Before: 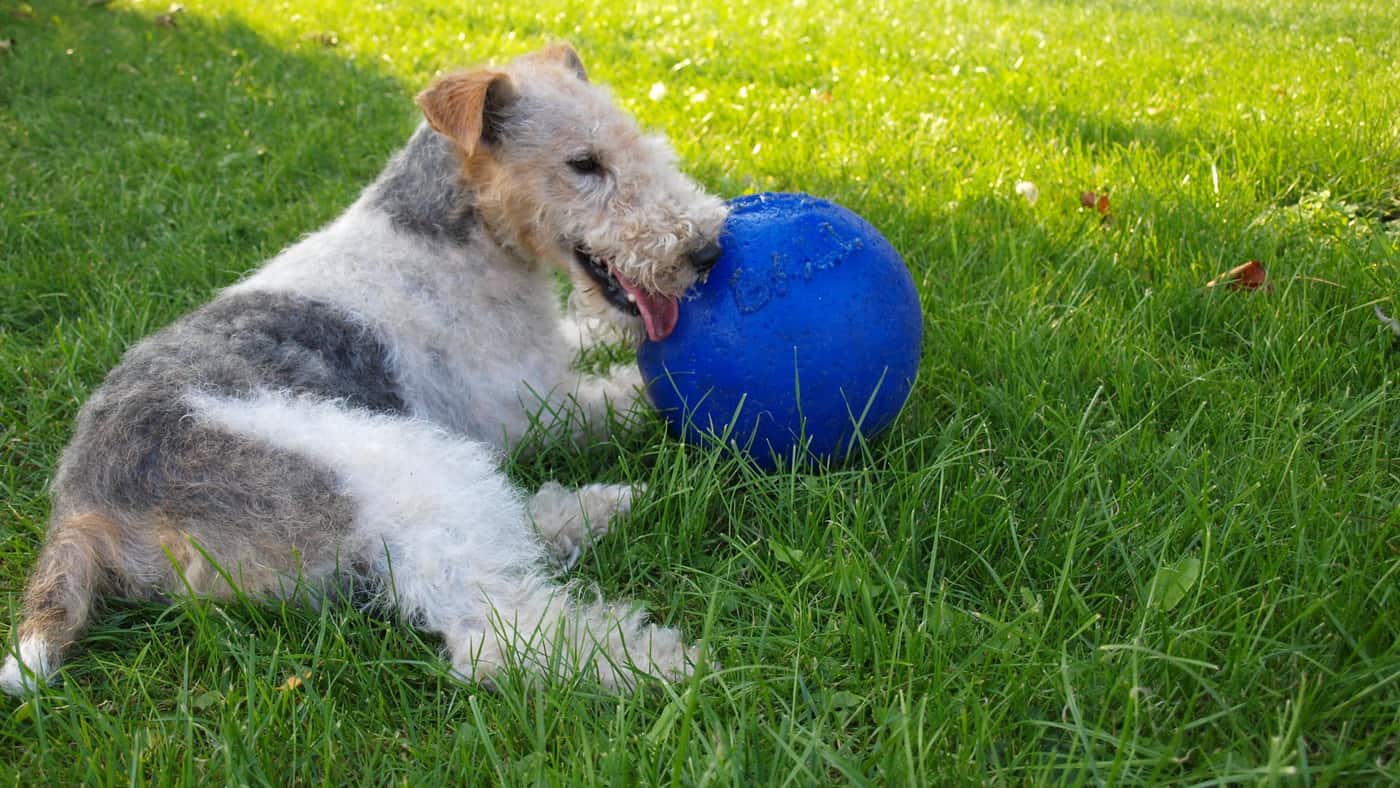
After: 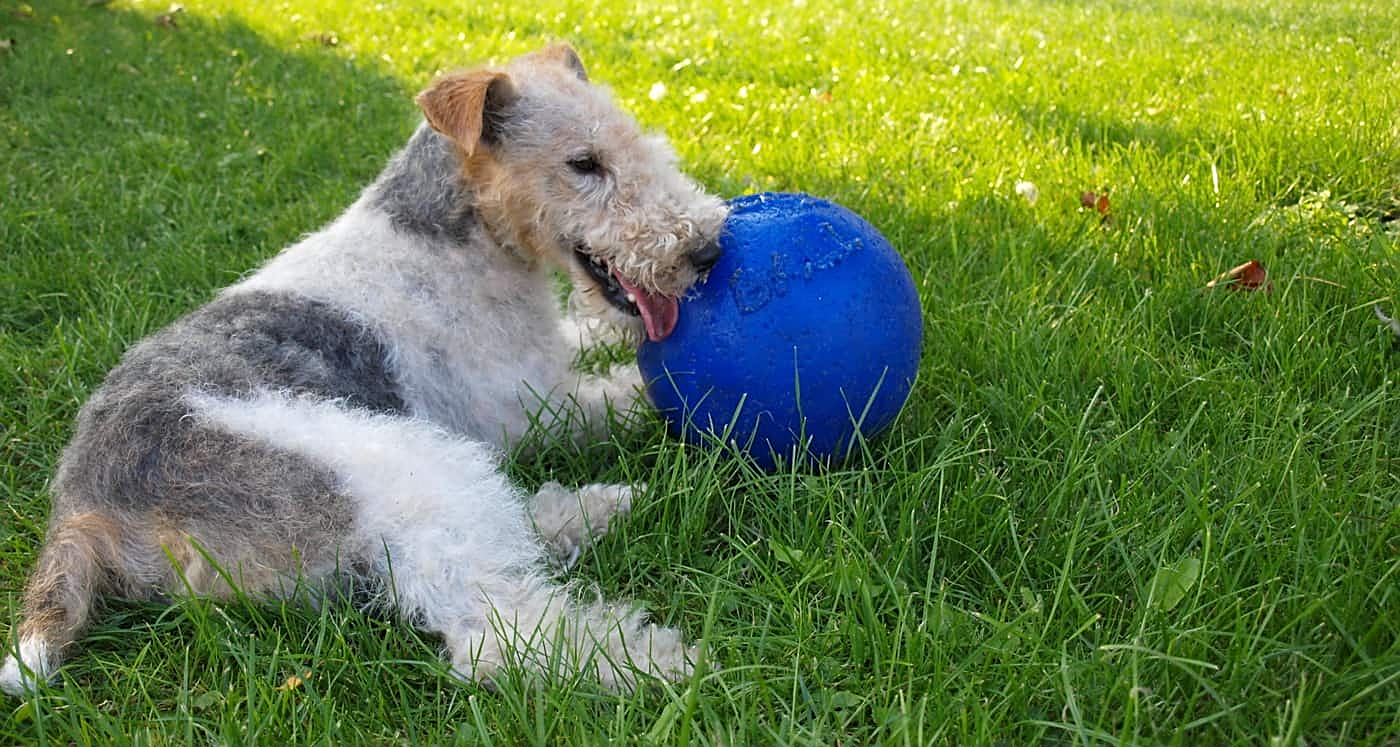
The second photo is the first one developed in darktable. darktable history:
sharpen: on, module defaults
crop and rotate: top 0%, bottom 5.097%
tone equalizer: on, module defaults
